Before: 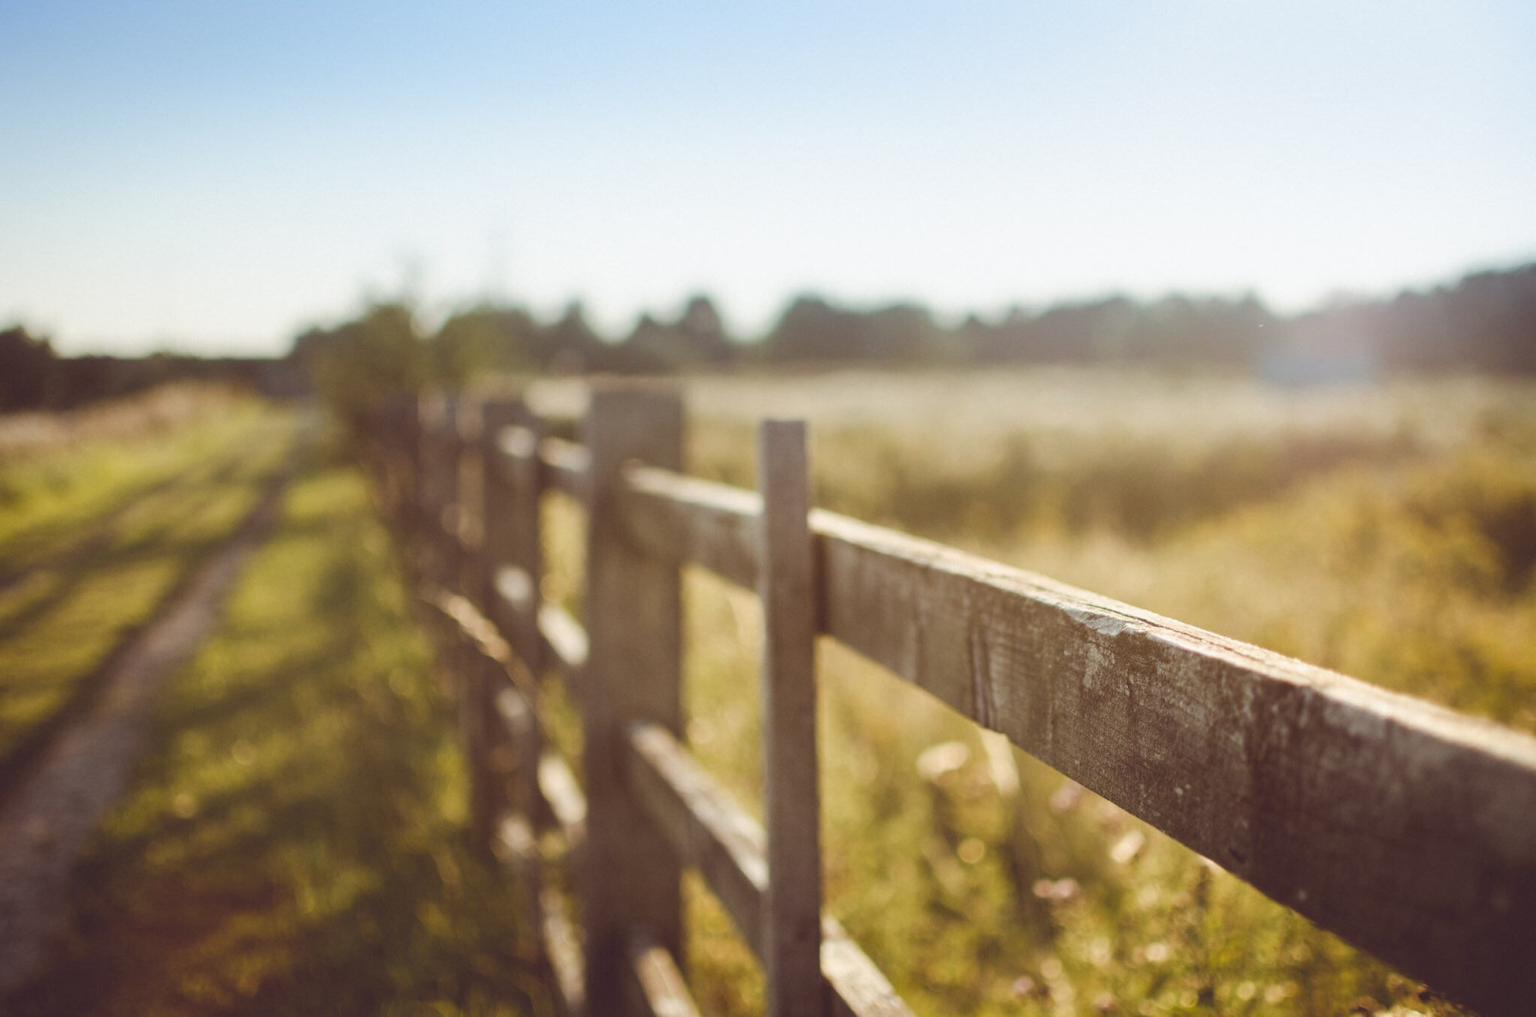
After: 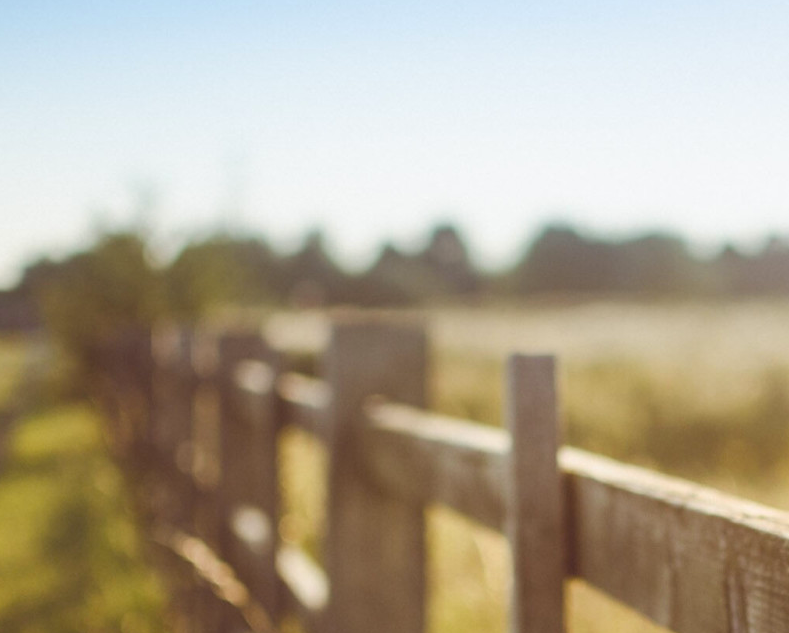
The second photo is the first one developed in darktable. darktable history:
contrast brightness saturation: saturation 0.121
crop: left 17.79%, top 7.879%, right 32.88%, bottom 32.269%
